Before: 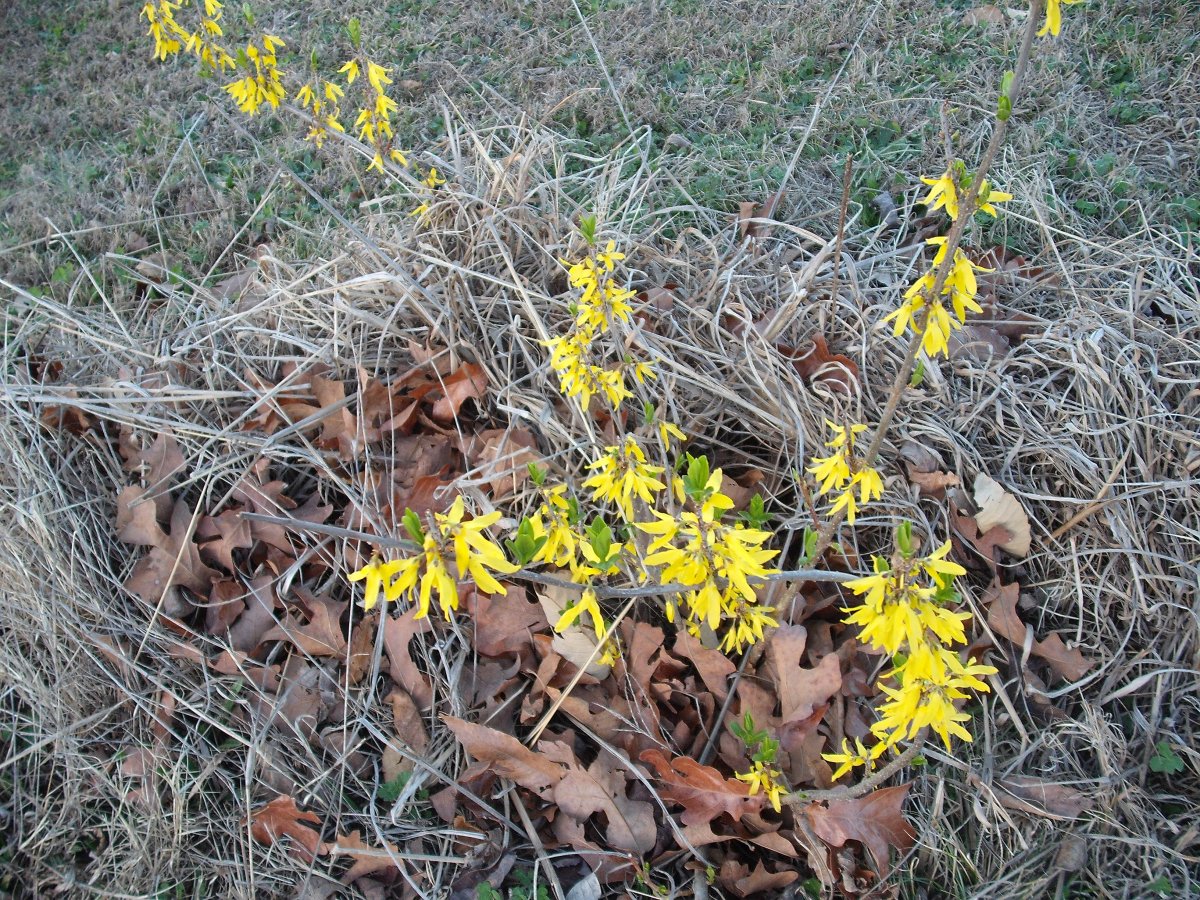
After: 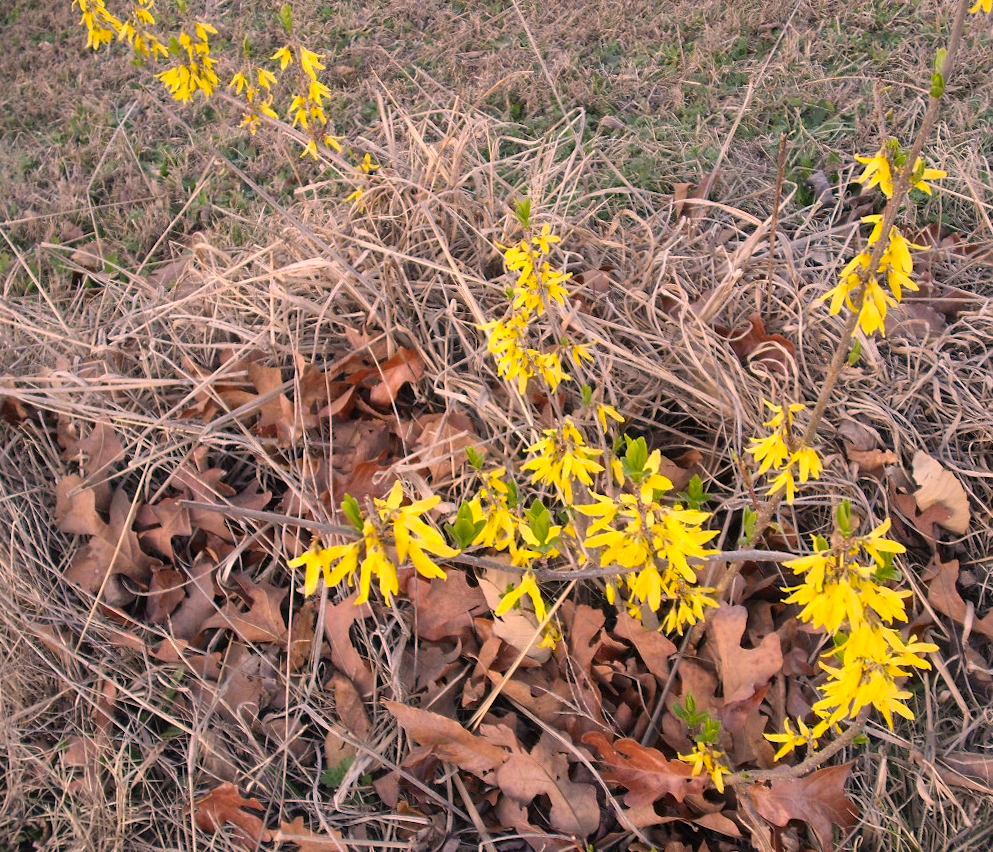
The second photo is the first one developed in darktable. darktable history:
crop and rotate: angle 0.798°, left 4.407%, top 1.053%, right 11.263%, bottom 2.522%
color correction: highlights a* 20.77, highlights b* 19.88
